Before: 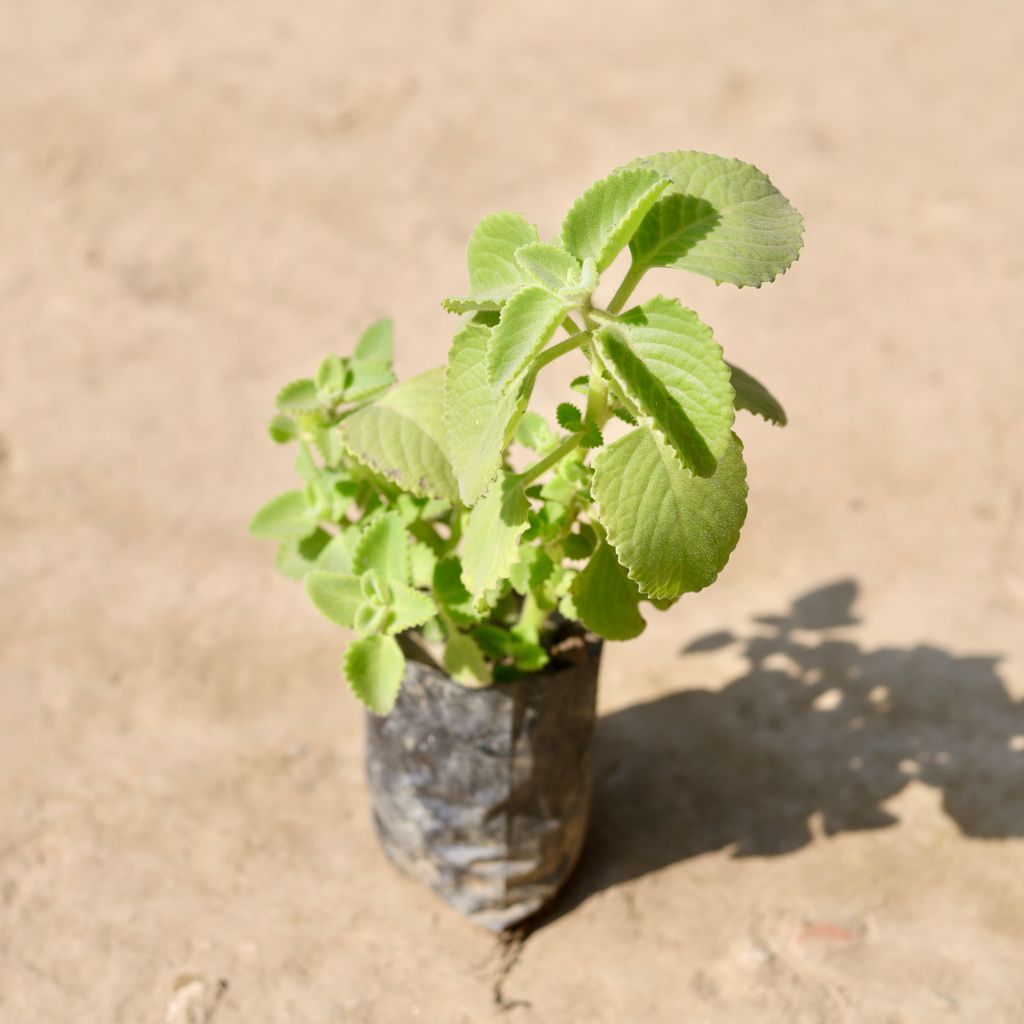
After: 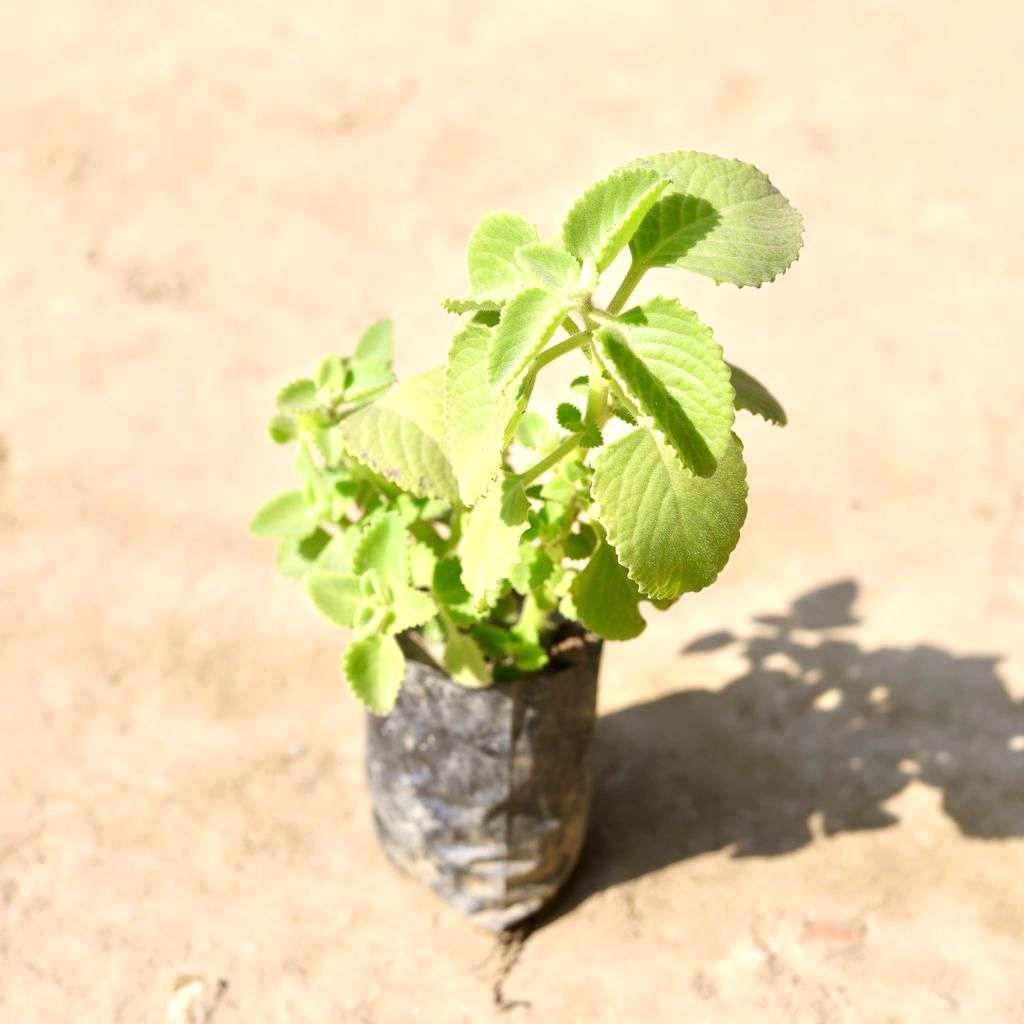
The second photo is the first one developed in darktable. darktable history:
exposure: black level correction 0, exposure 0.5 EV, compensate highlight preservation false
